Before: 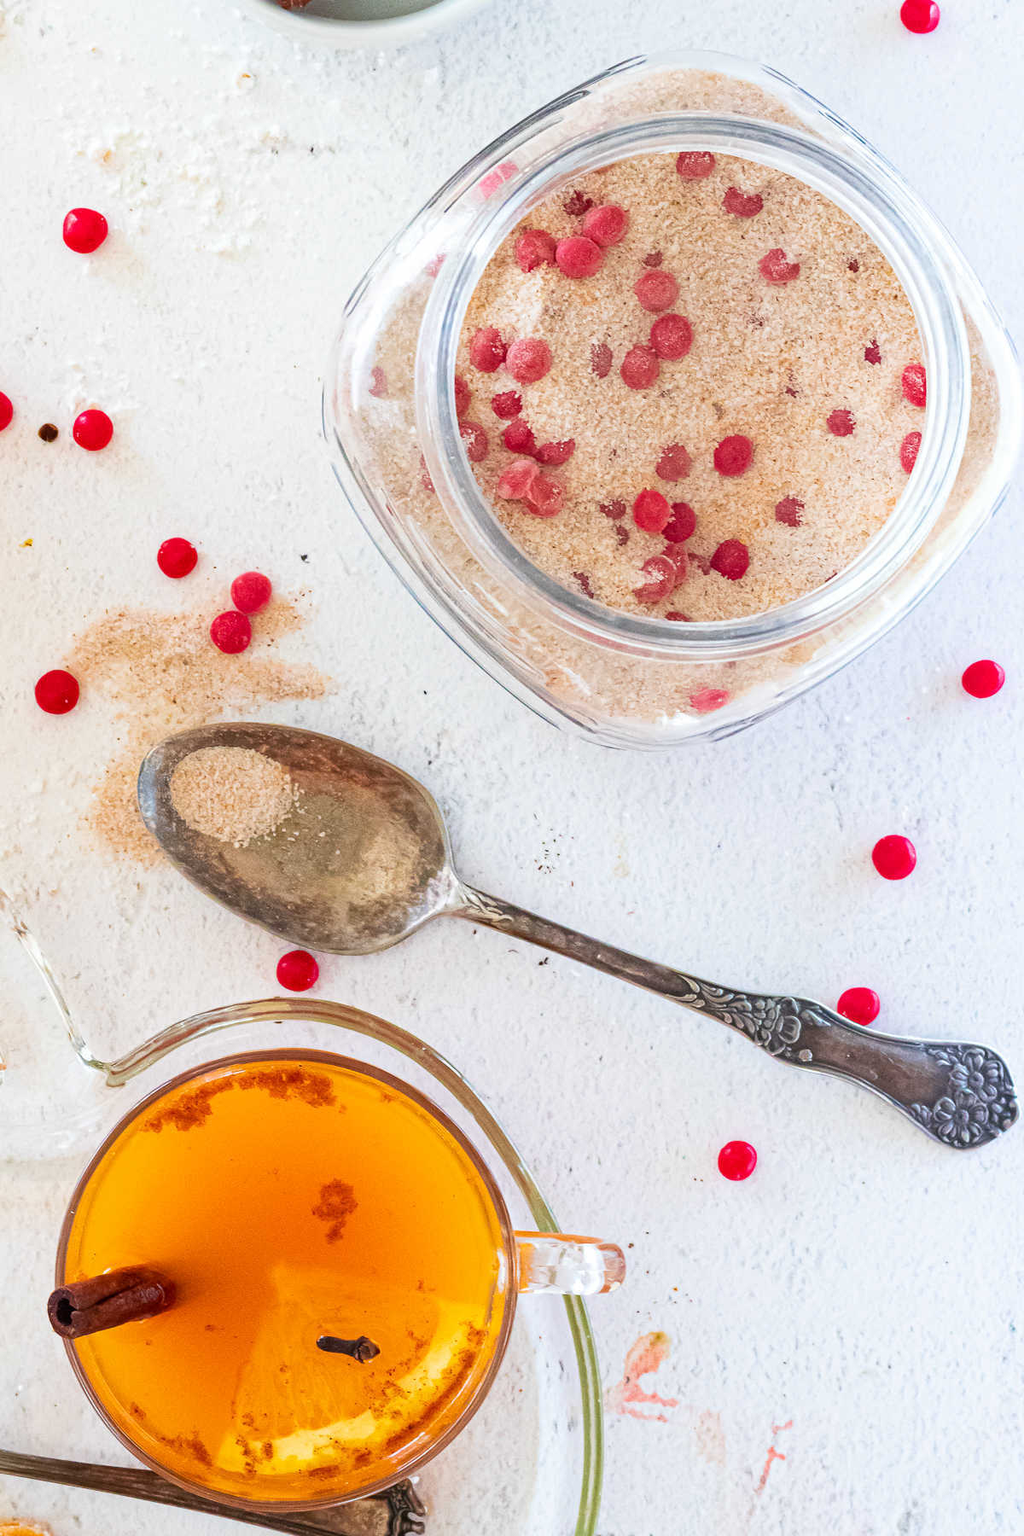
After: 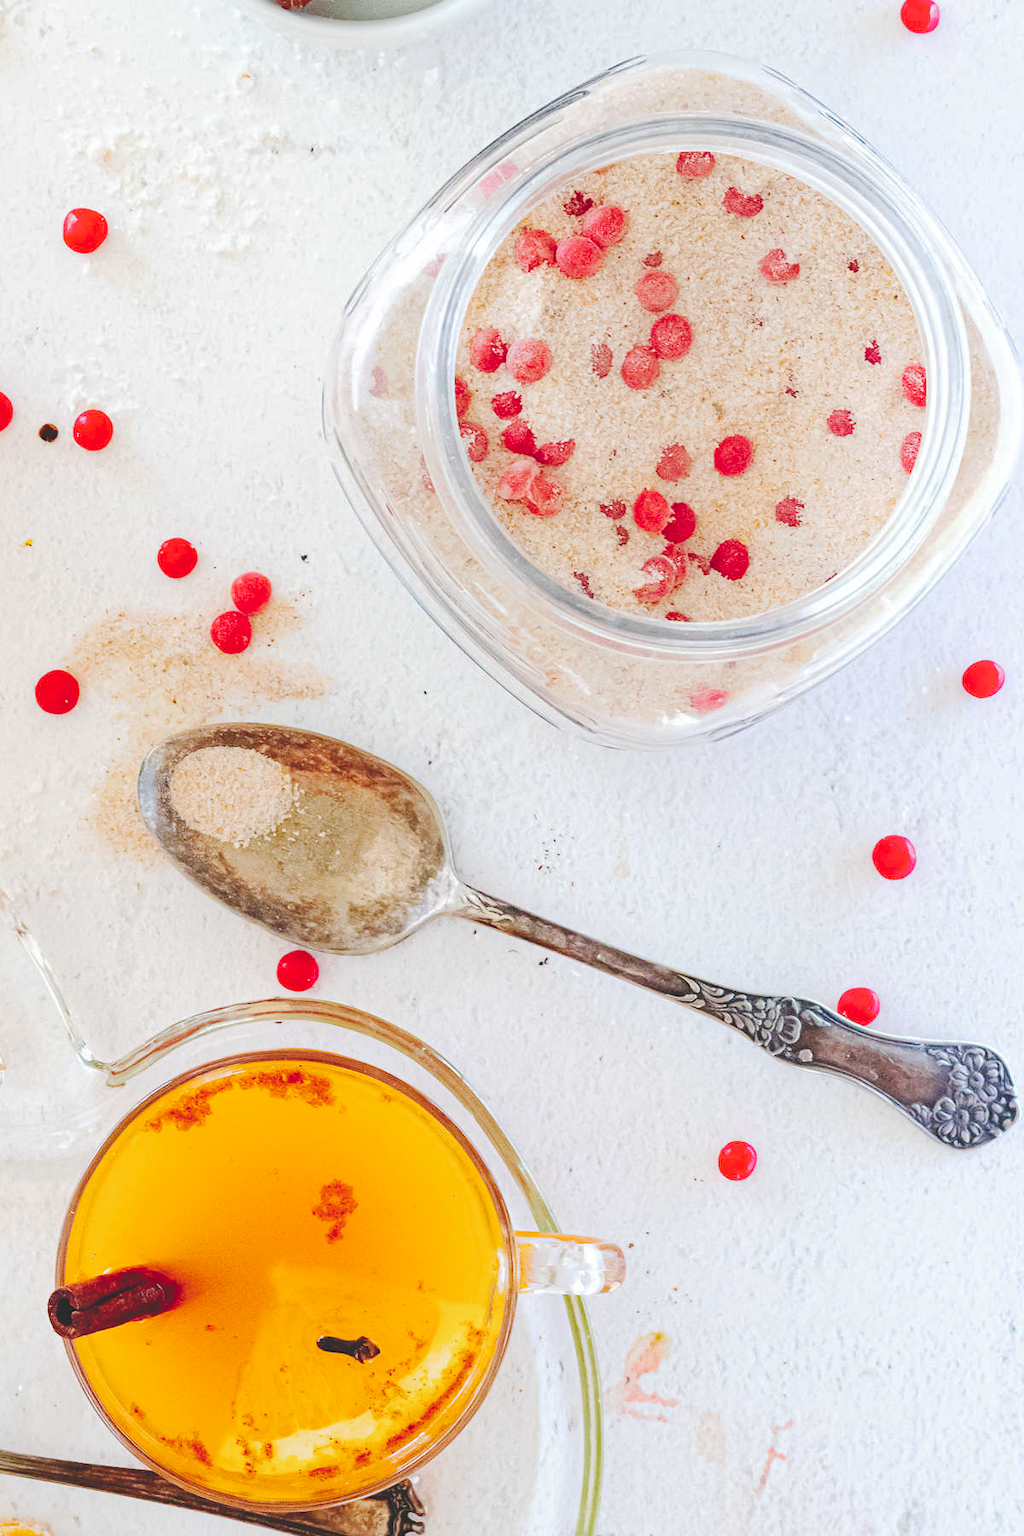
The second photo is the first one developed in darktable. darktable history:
tone curve: curves: ch0 [(0, 0) (0.003, 0.169) (0.011, 0.169) (0.025, 0.169) (0.044, 0.173) (0.069, 0.178) (0.1, 0.183) (0.136, 0.185) (0.177, 0.197) (0.224, 0.227) (0.277, 0.292) (0.335, 0.391) (0.399, 0.491) (0.468, 0.592) (0.543, 0.672) (0.623, 0.734) (0.709, 0.785) (0.801, 0.844) (0.898, 0.893) (1, 1)], preserve colors none
